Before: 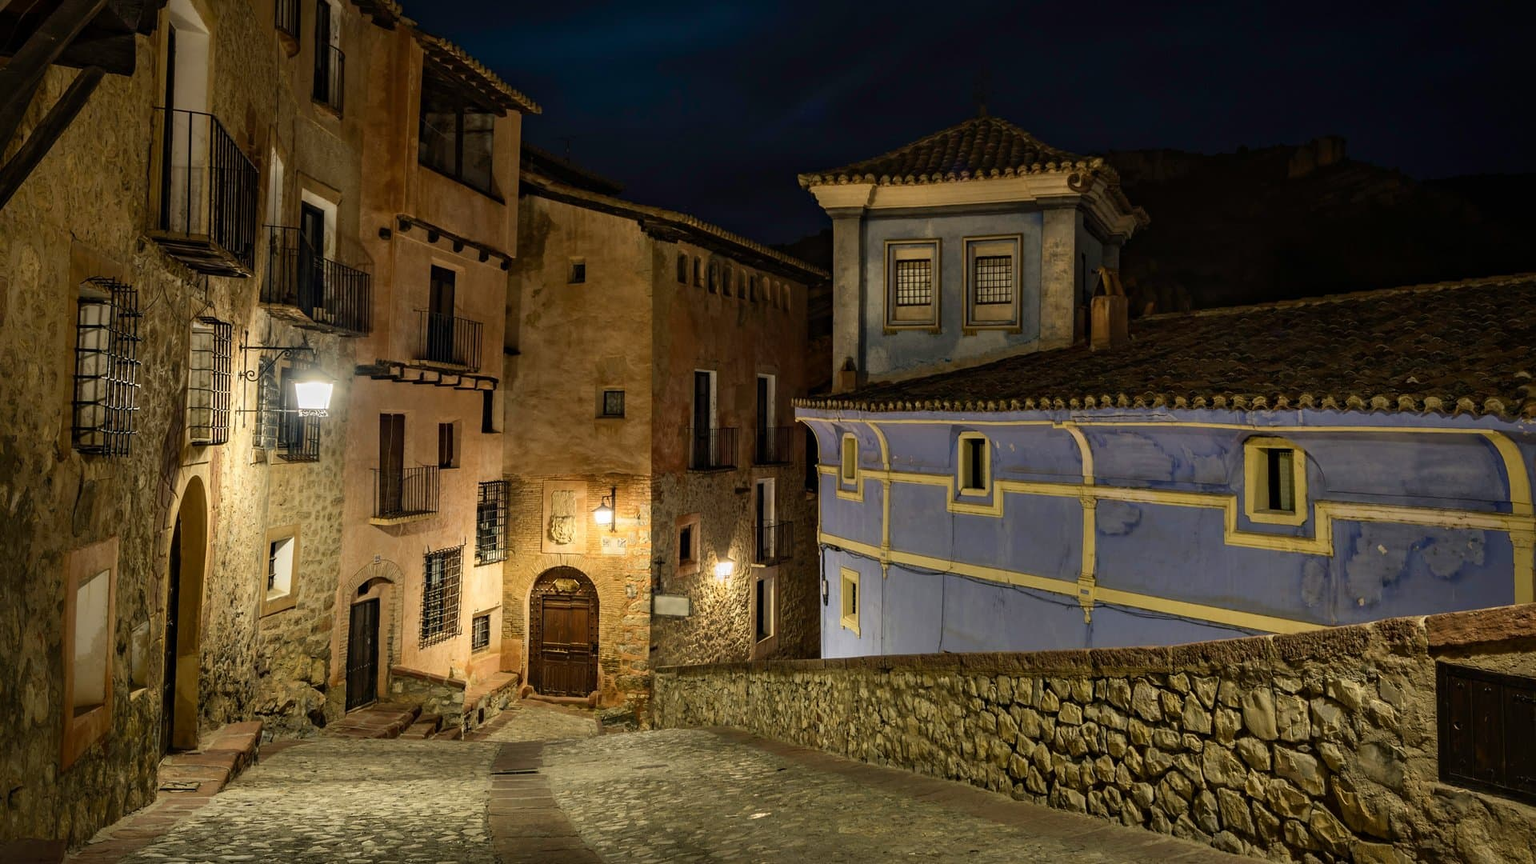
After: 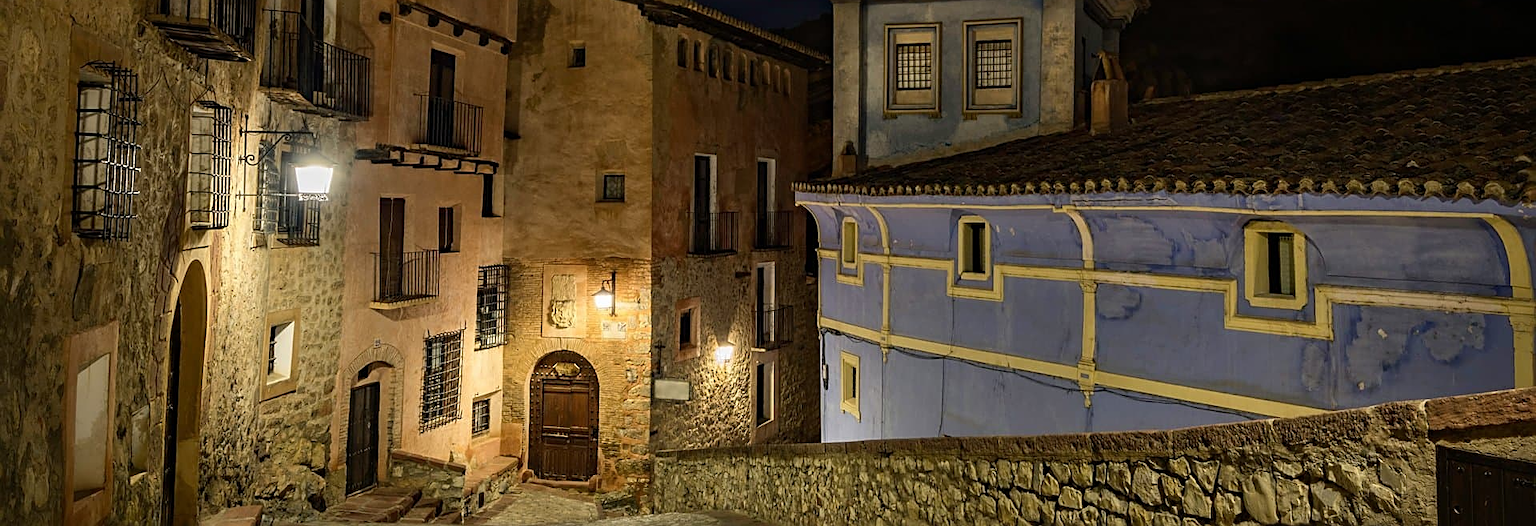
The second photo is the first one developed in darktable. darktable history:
crop and rotate: top 25.008%, bottom 14.052%
sharpen: on, module defaults
